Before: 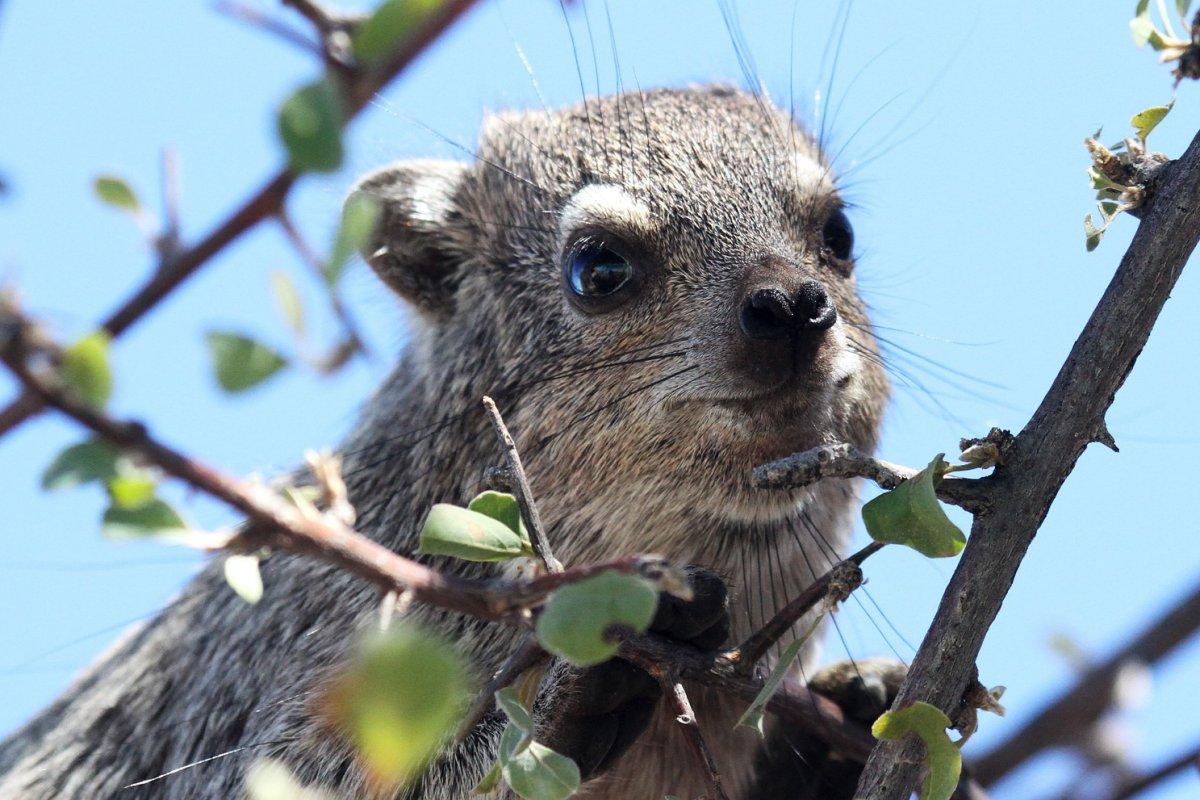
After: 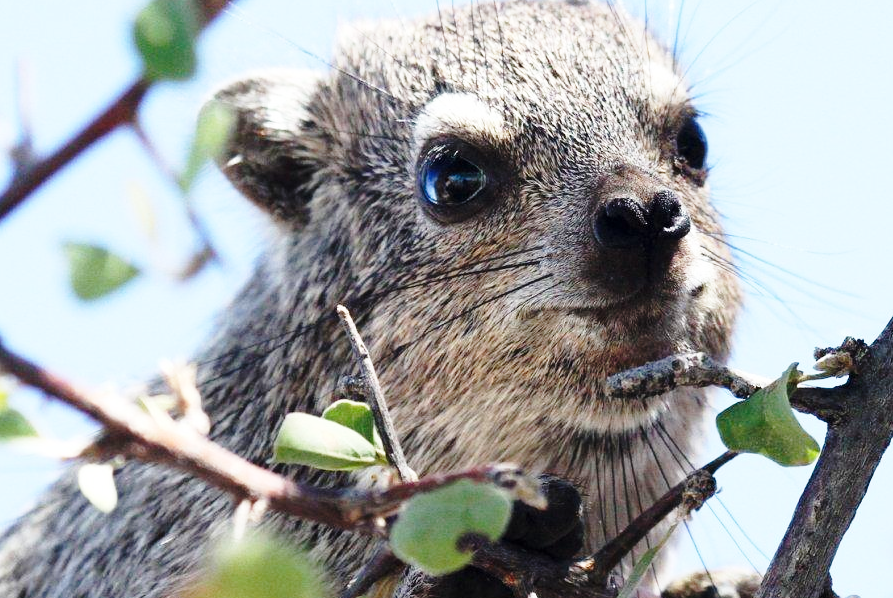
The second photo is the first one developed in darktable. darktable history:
exposure: compensate highlight preservation false
base curve: curves: ch0 [(0, 0) (0.028, 0.03) (0.121, 0.232) (0.46, 0.748) (0.859, 0.968) (1, 1)], preserve colors none
crop and rotate: left 12.173%, top 11.486%, right 13.395%, bottom 13.644%
